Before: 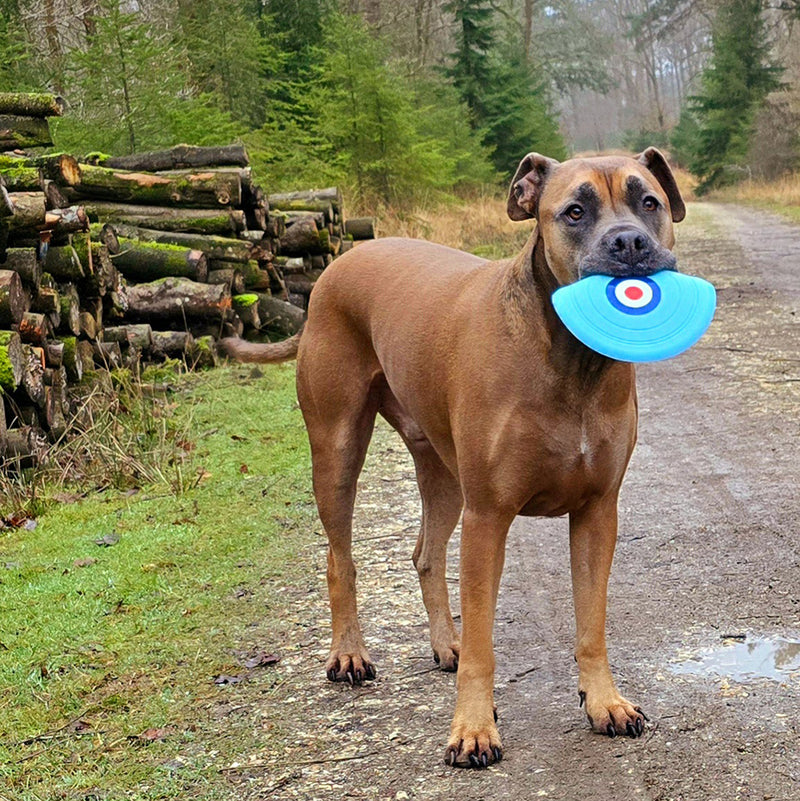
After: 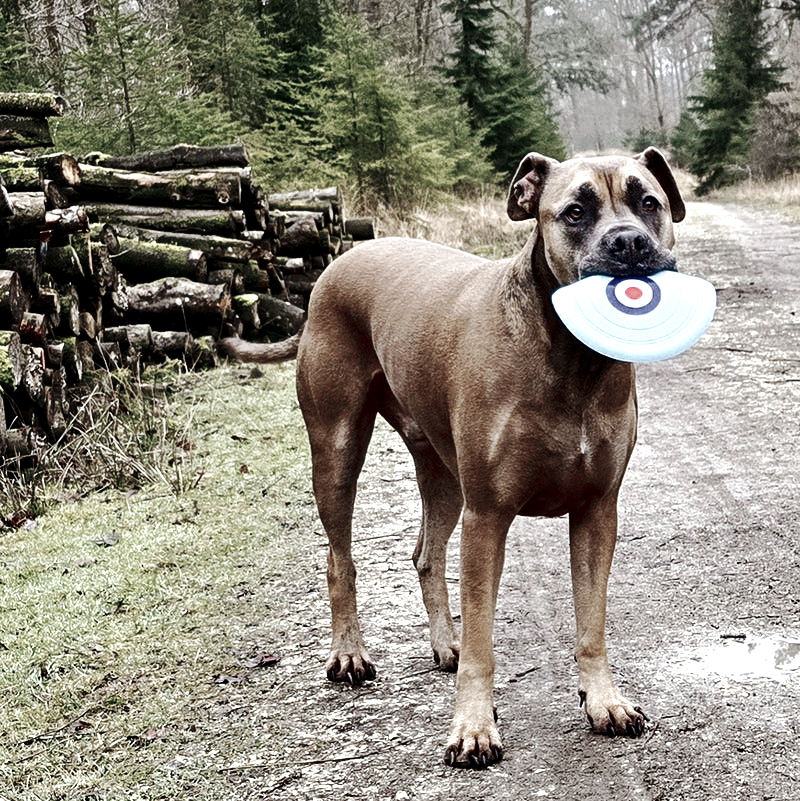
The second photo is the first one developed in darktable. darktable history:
contrast brightness saturation: brightness -0.524
exposure: exposure 0.74 EV, compensate highlight preservation false
tone curve: curves: ch0 [(0, 0) (0.131, 0.135) (0.288, 0.372) (0.451, 0.608) (0.612, 0.739) (0.736, 0.832) (1, 1)]; ch1 [(0, 0) (0.392, 0.398) (0.487, 0.471) (0.496, 0.493) (0.519, 0.531) (0.557, 0.591) (0.581, 0.639) (0.622, 0.711) (1, 1)]; ch2 [(0, 0) (0.388, 0.344) (0.438, 0.425) (0.476, 0.482) (0.502, 0.508) (0.524, 0.531) (0.538, 0.58) (0.58, 0.621) (0.613, 0.679) (0.655, 0.738) (1, 1)], preserve colors none
color zones: curves: ch1 [(0, 0.34) (0.143, 0.164) (0.286, 0.152) (0.429, 0.176) (0.571, 0.173) (0.714, 0.188) (0.857, 0.199) (1, 0.34)]
local contrast: highlights 107%, shadows 97%, detail 119%, midtone range 0.2
